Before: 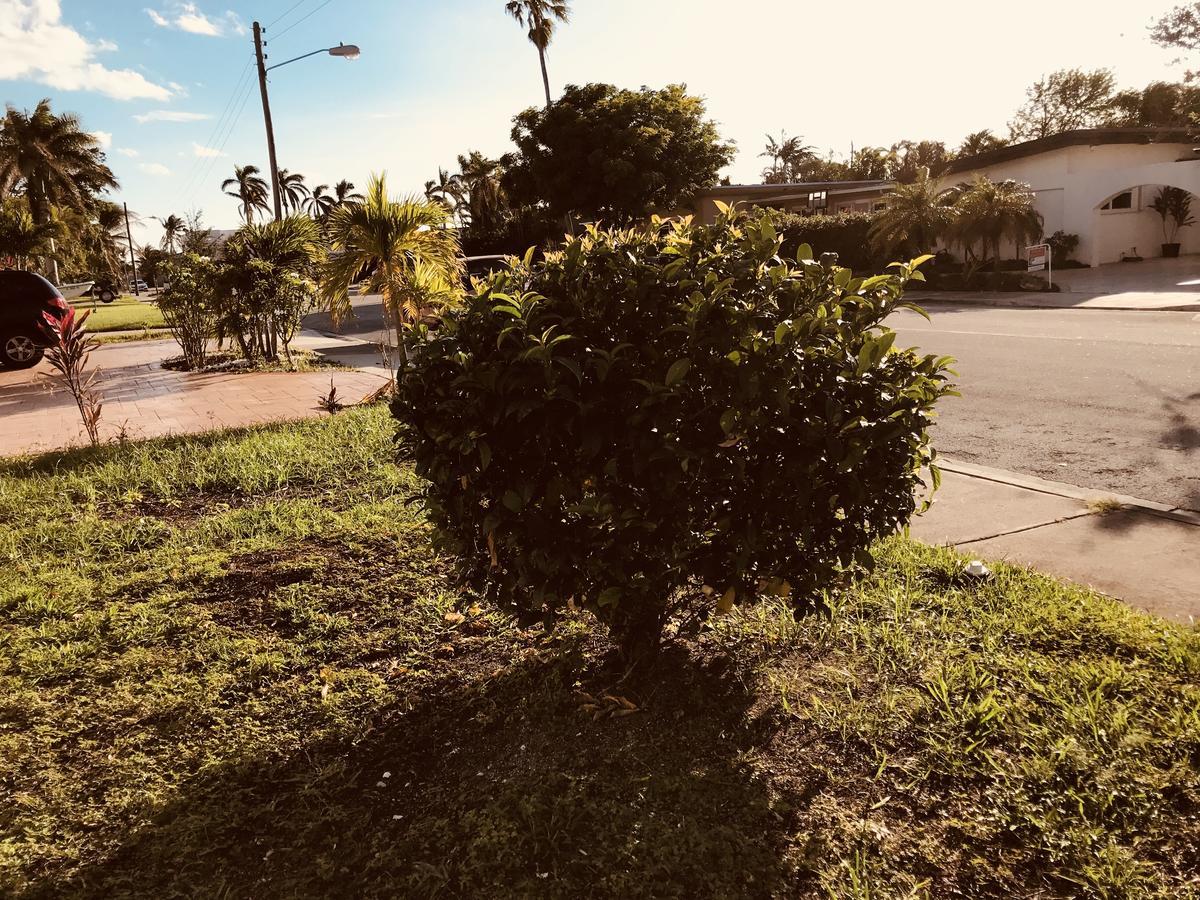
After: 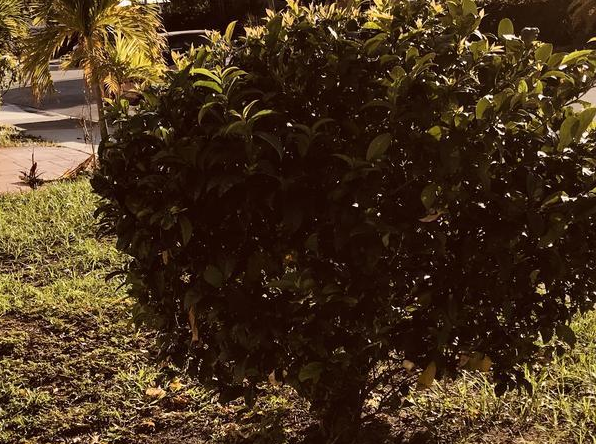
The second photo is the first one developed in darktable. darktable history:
crop: left 24.966%, top 25.108%, right 25.336%, bottom 25.461%
